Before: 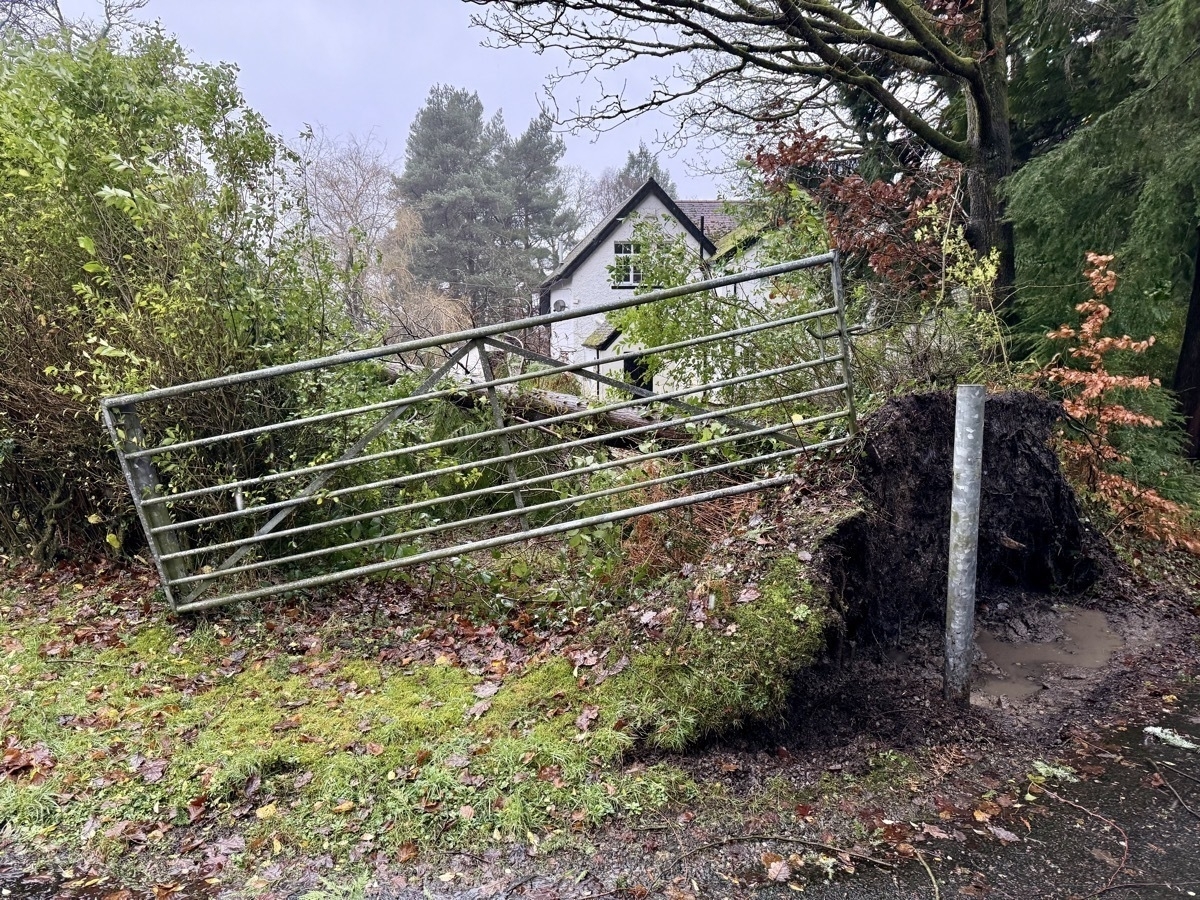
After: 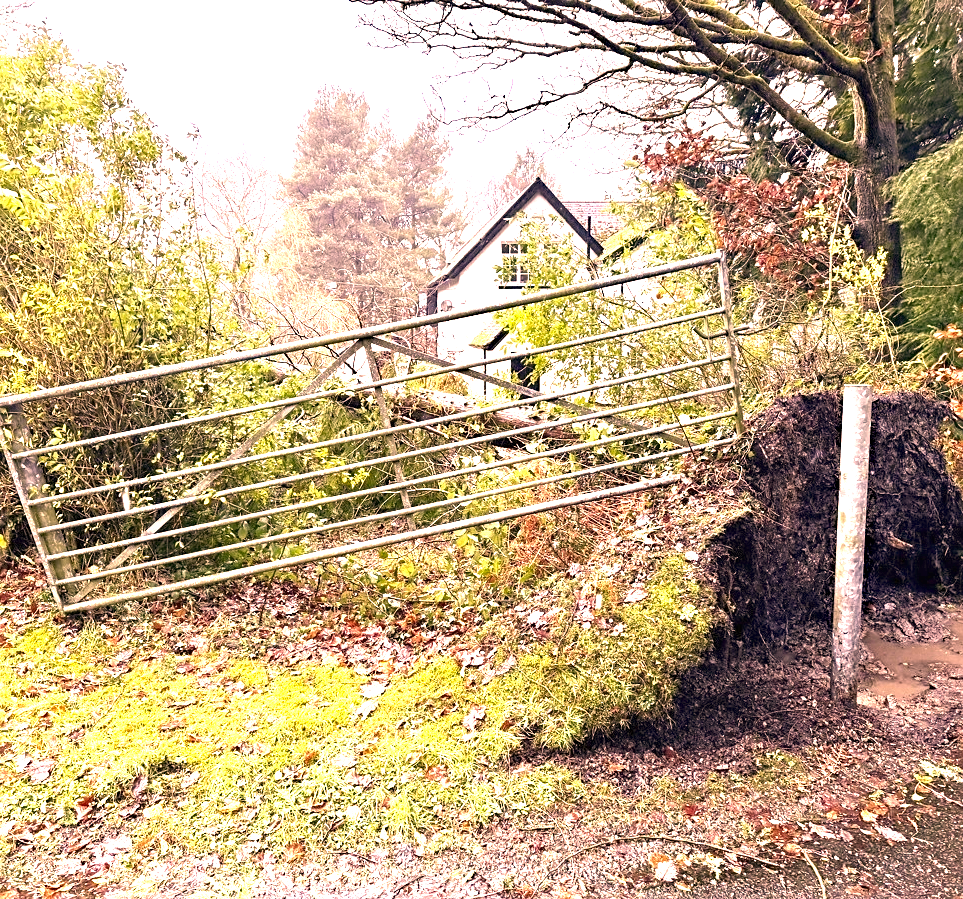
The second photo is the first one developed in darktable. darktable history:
sharpen: amount 0.212
color correction: highlights a* 21.99, highlights b* 21.8
crop and rotate: left 9.471%, right 10.254%
exposure: black level correction 0, exposure 1.935 EV, compensate highlight preservation false
haze removal: adaptive false
